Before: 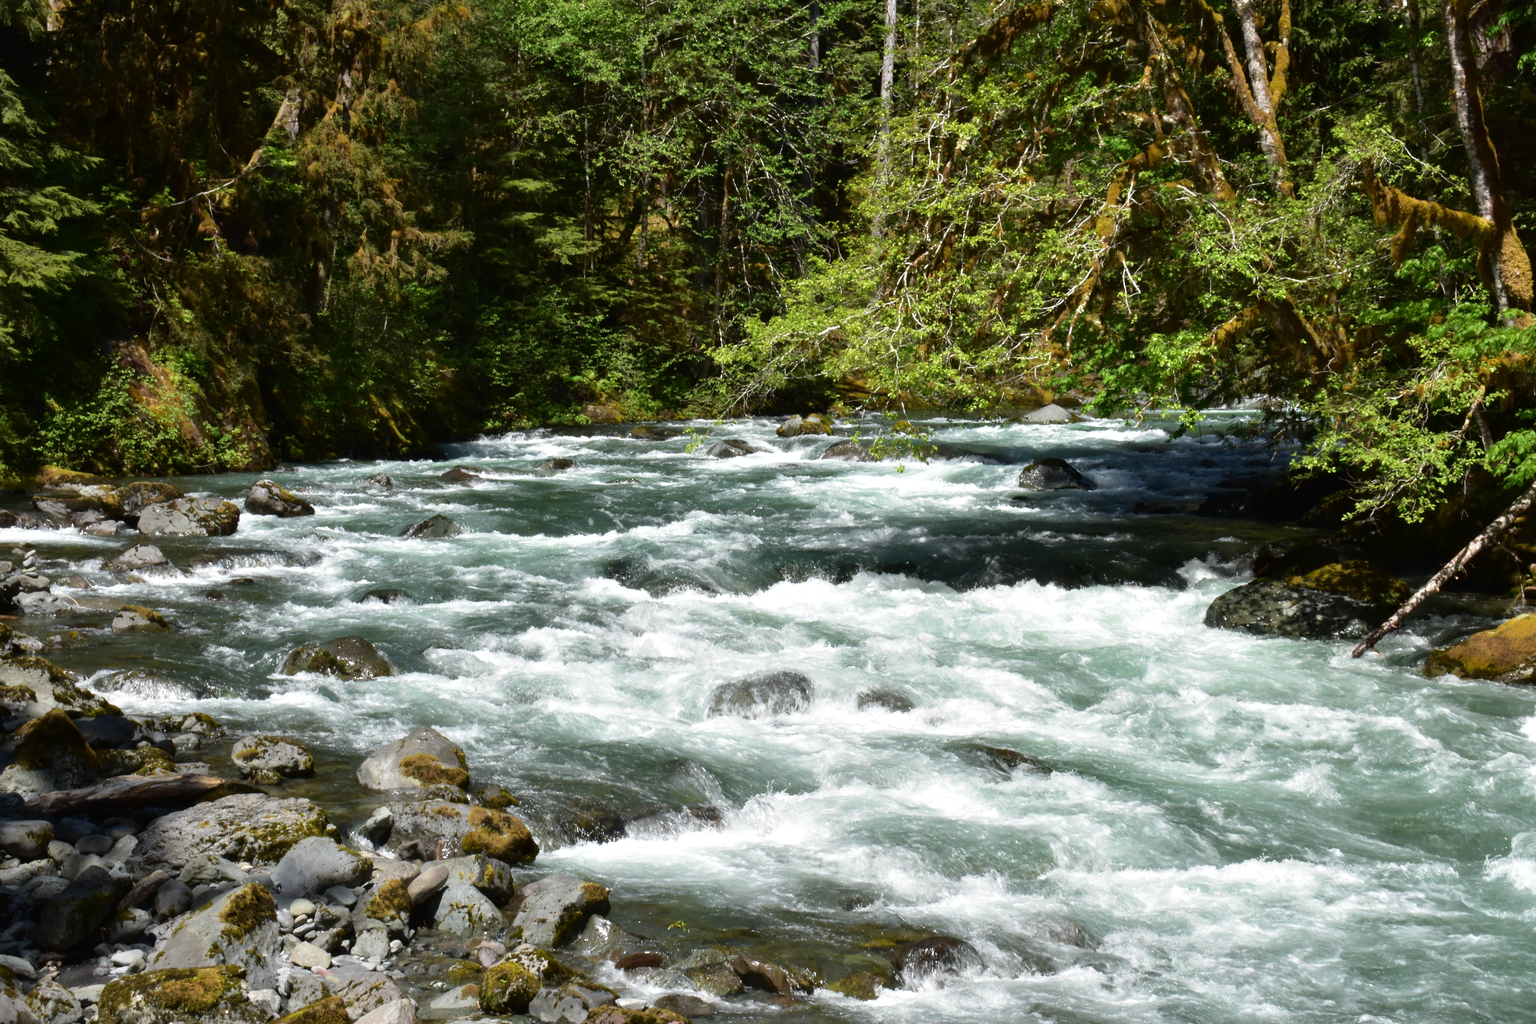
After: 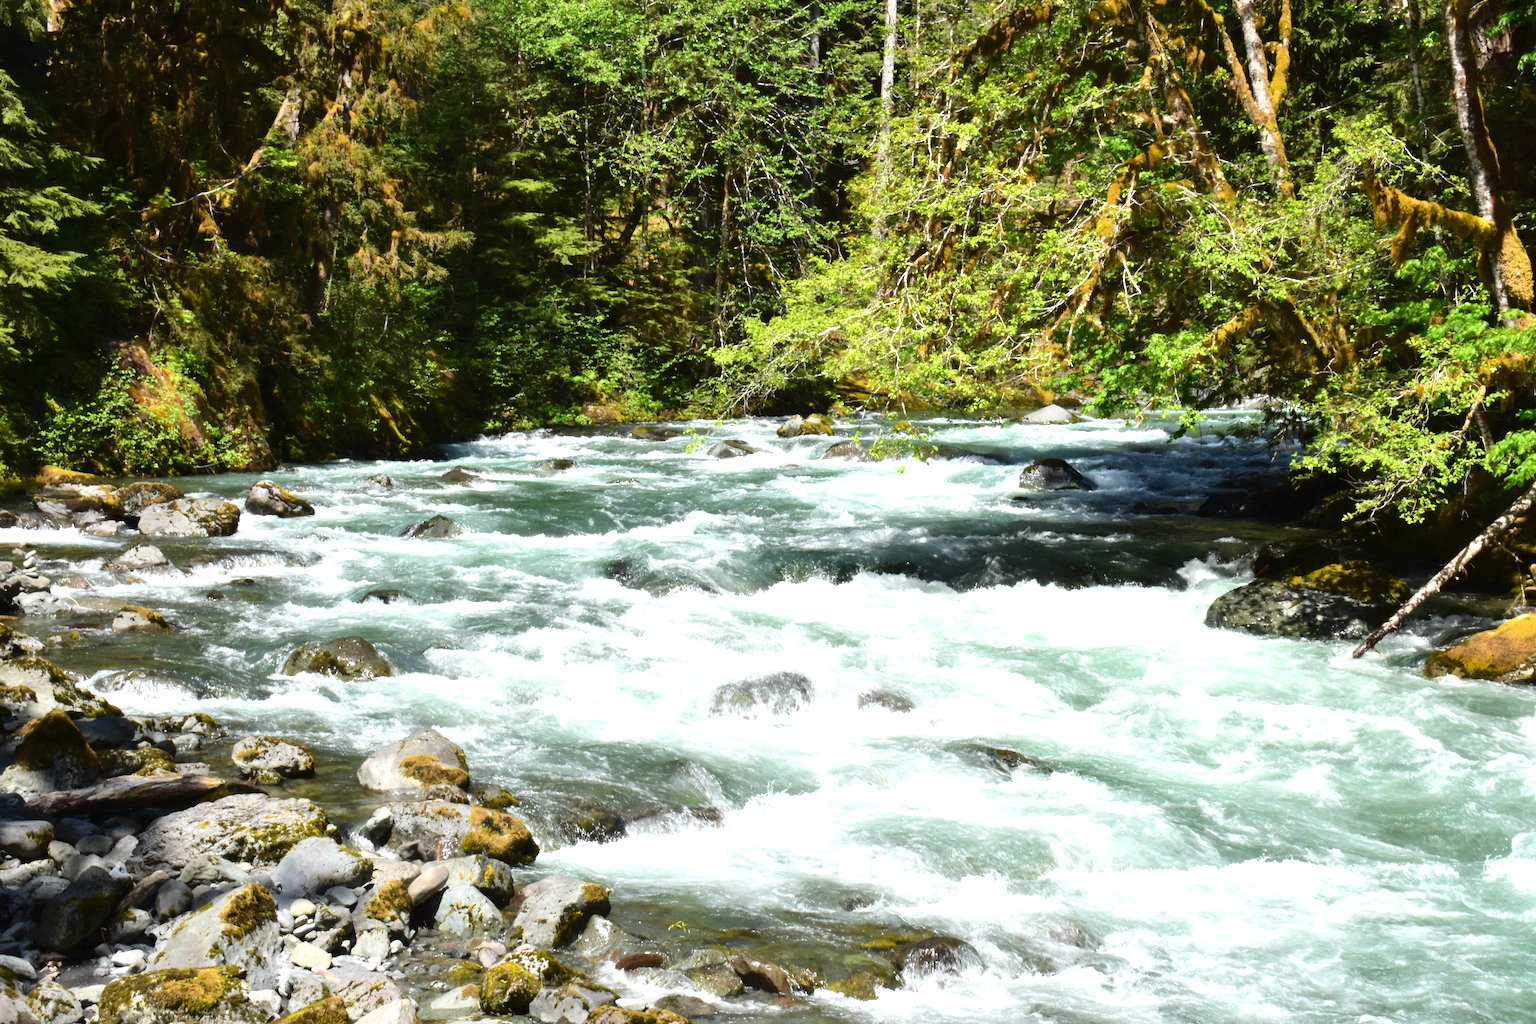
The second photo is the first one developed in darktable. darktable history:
tone curve: curves: ch0 [(0, 0) (0.051, 0.047) (0.102, 0.099) (0.228, 0.262) (0.446, 0.527) (0.695, 0.778) (0.908, 0.946) (1, 1)]; ch1 [(0, 0) (0.339, 0.298) (0.402, 0.363) (0.453, 0.413) (0.485, 0.469) (0.494, 0.493) (0.504, 0.501) (0.525, 0.533) (0.563, 0.591) (0.597, 0.631) (1, 1)]; ch2 [(0, 0) (0.48, 0.48) (0.504, 0.5) (0.539, 0.554) (0.59, 0.628) (0.642, 0.682) (0.824, 0.815) (1, 1)], color space Lab, linked channels, preserve colors none
exposure: black level correction 0, exposure 0.683 EV, compensate exposure bias true, compensate highlight preservation false
